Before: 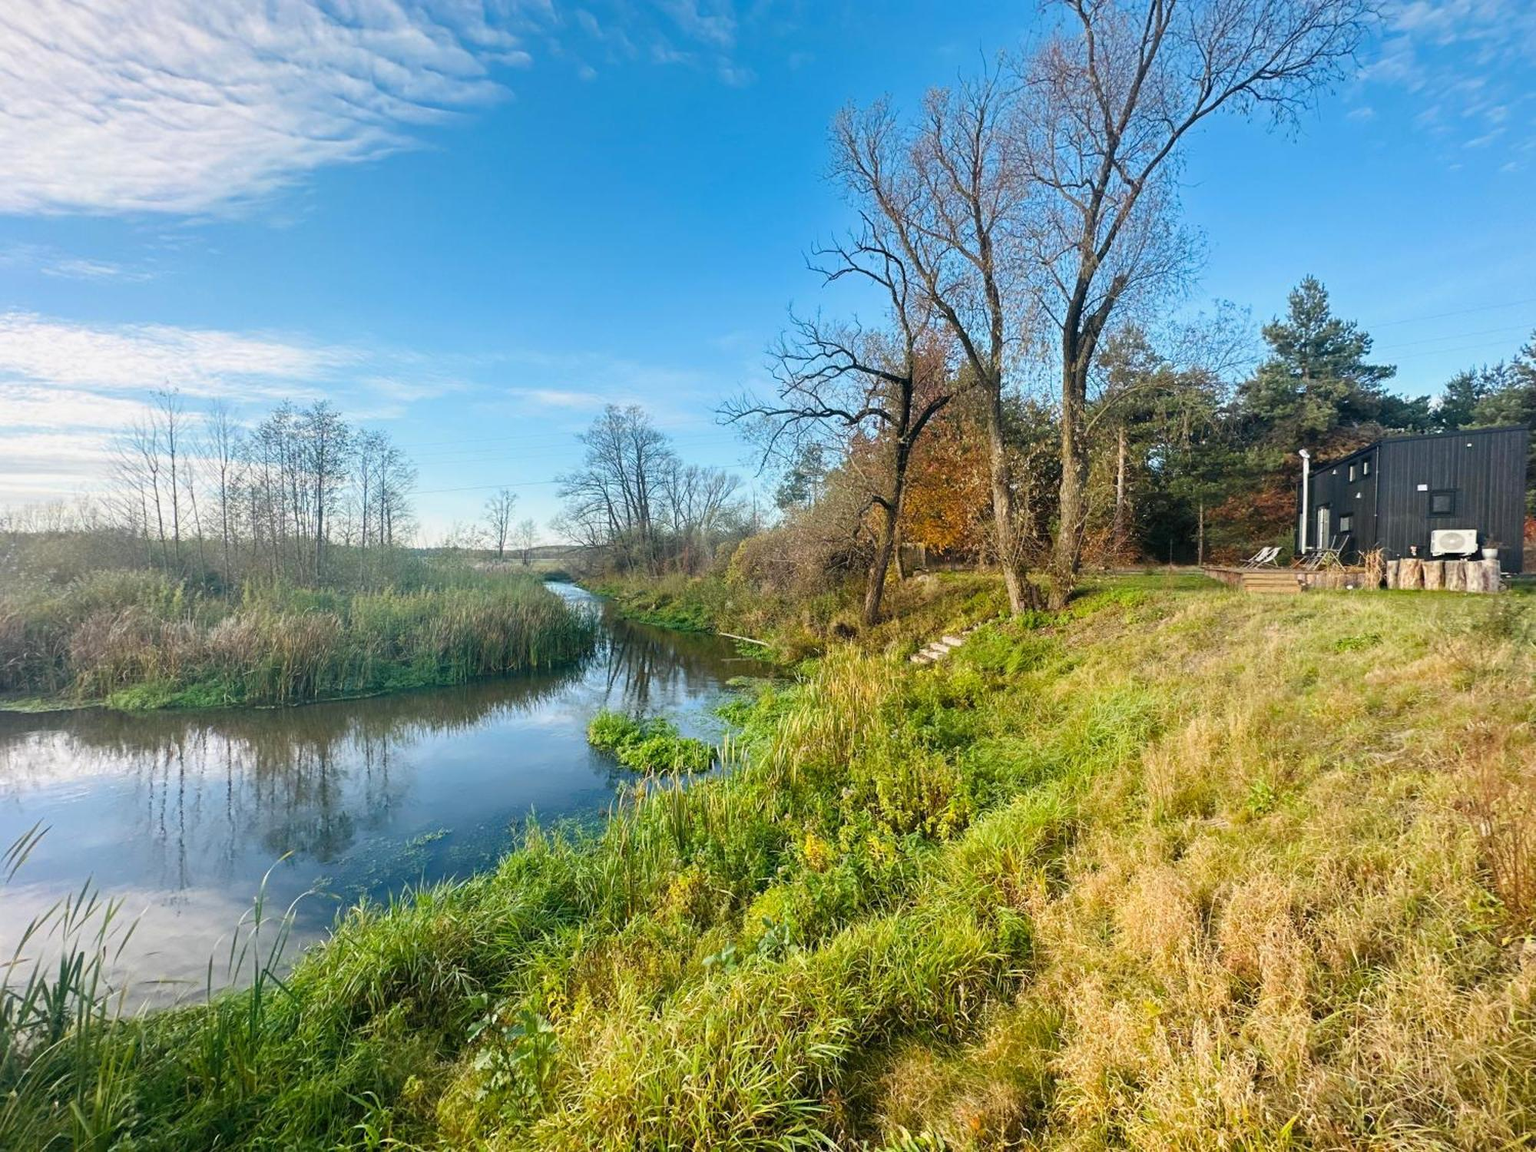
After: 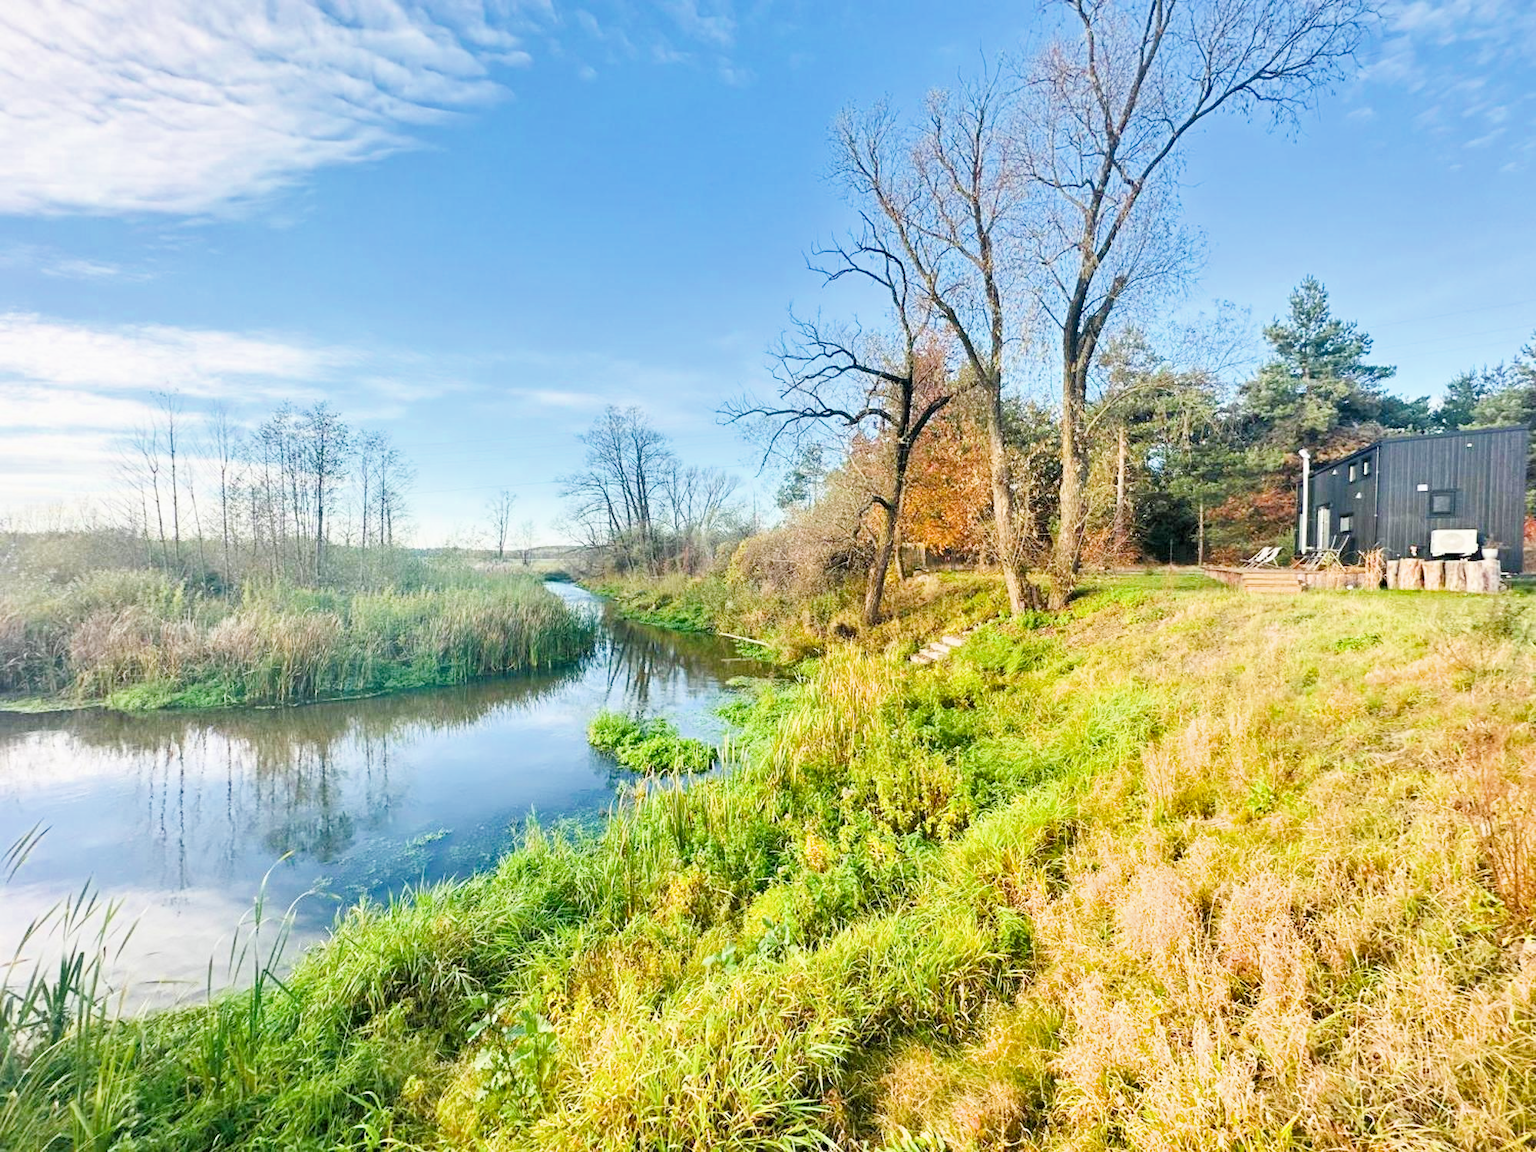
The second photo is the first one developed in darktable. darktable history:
shadows and highlights: low approximation 0.01, soften with gaussian
filmic rgb: black relative exposure -7.65 EV, white relative exposure 4.56 EV, hardness 3.61
exposure: black level correction 0.001, exposure 1.84 EV, compensate highlight preservation false
